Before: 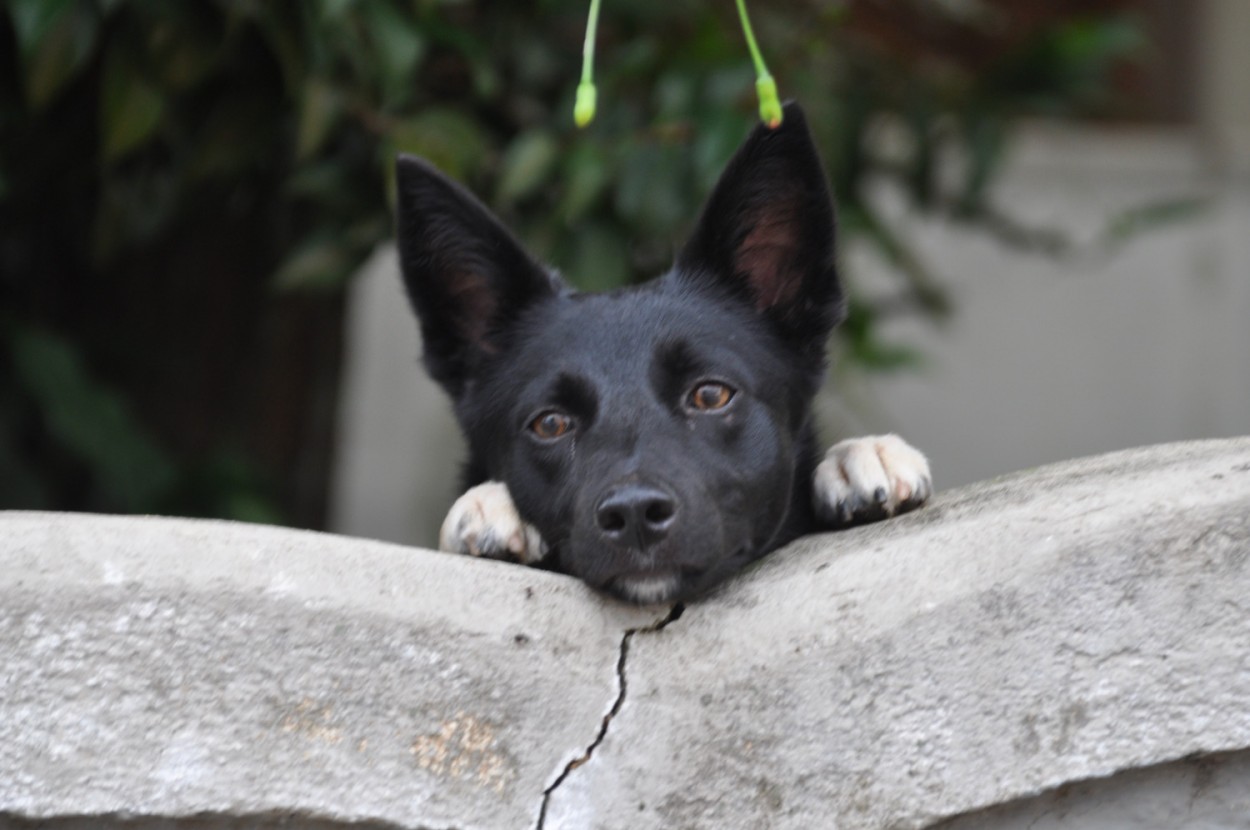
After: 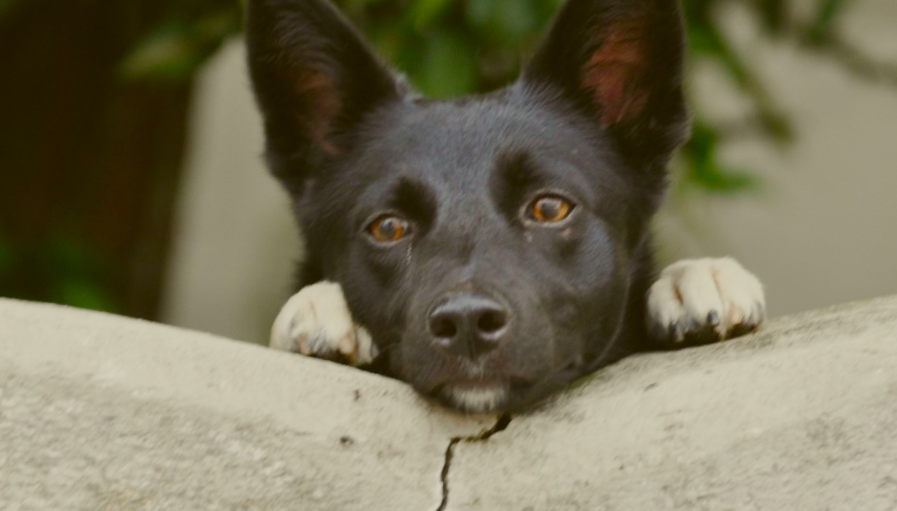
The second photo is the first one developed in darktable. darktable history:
filmic rgb: black relative exposure -7.65 EV, white relative exposure 4.56 EV, hardness 3.61, add noise in highlights 0.001, preserve chrominance no, color science v3 (2019), use custom middle-gray values true, contrast in highlights soft
crop and rotate: angle -3.34°, left 9.799%, top 20.868%, right 12.191%, bottom 12.15%
color correction: highlights a* -1.7, highlights b* 10.22, shadows a* 0.665, shadows b* 18.87
color balance rgb: perceptual saturation grading › global saturation 45.892%, perceptual saturation grading › highlights -49.519%, perceptual saturation grading › shadows 29.945%, perceptual brilliance grading › global brilliance -5.539%, perceptual brilliance grading › highlights 25.114%, perceptual brilliance grading › mid-tones 6.963%, perceptual brilliance grading › shadows -4.624%, contrast -29.414%
exposure: black level correction -0.004, exposure 0.053 EV, compensate highlight preservation false
